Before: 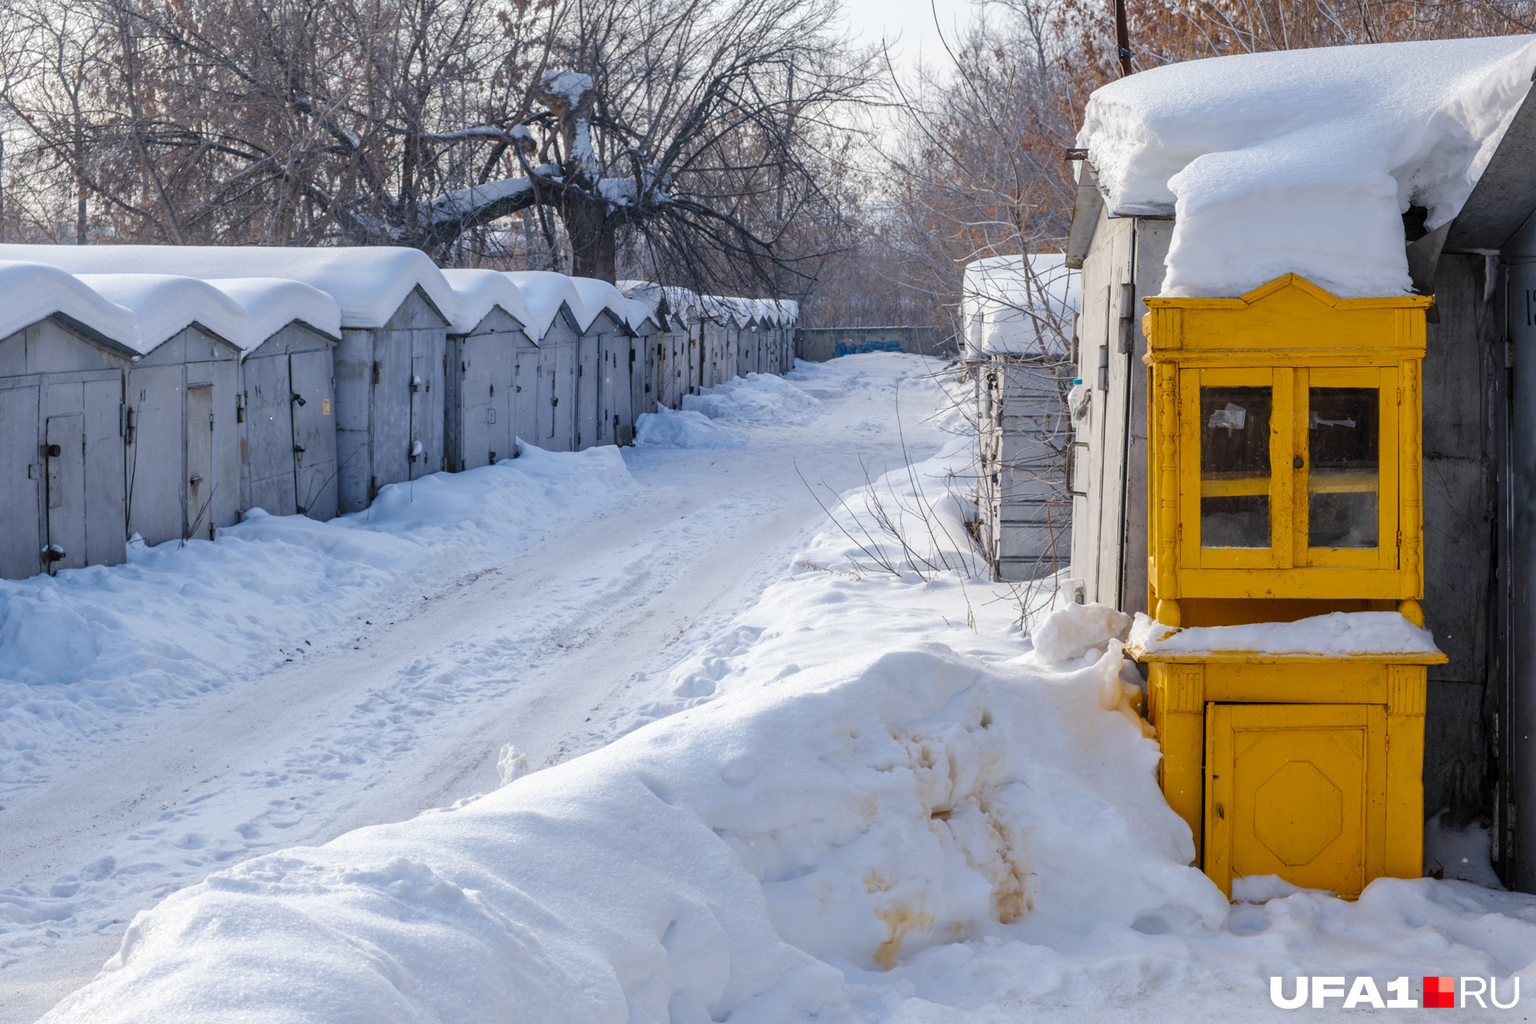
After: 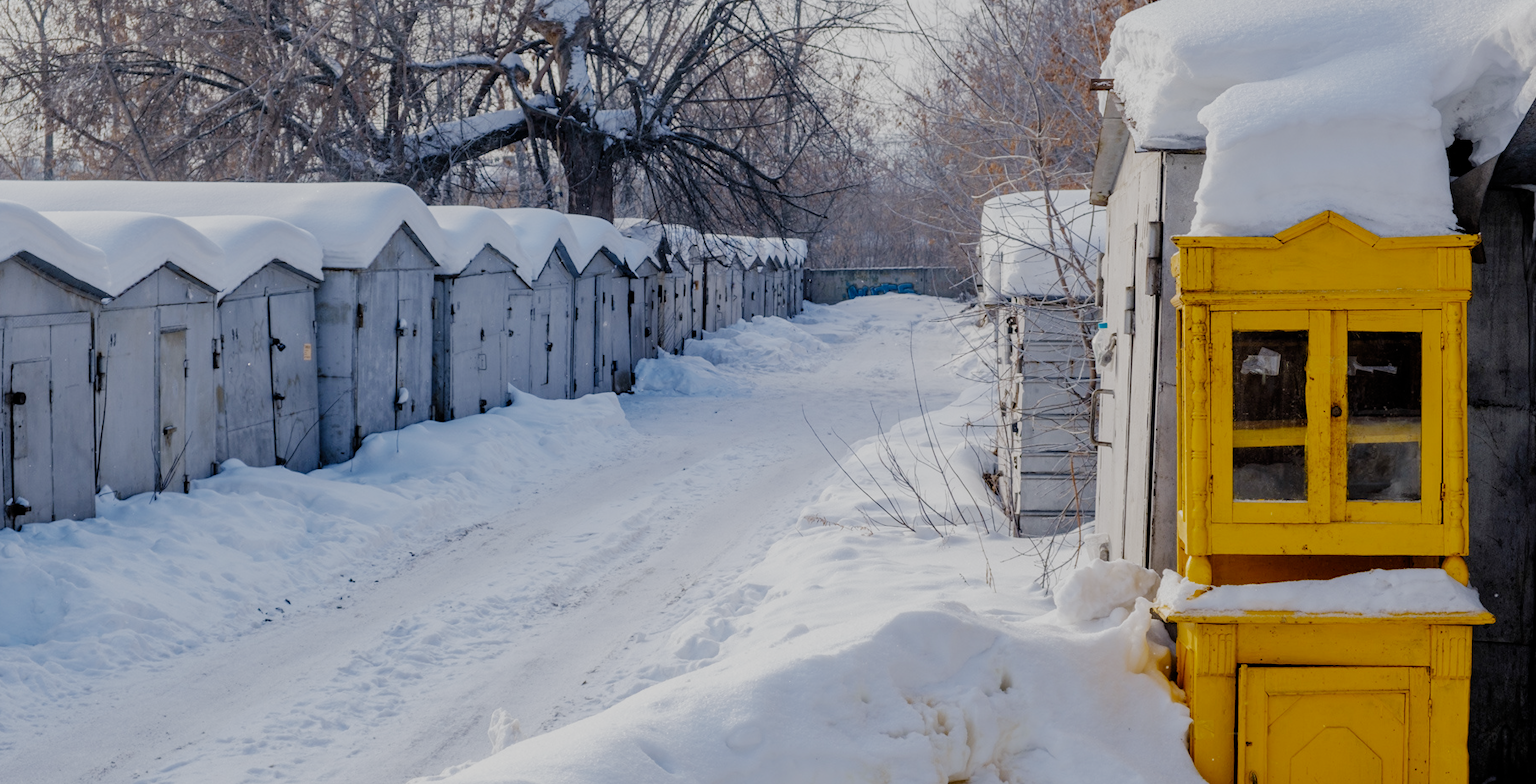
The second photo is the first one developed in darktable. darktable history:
filmic rgb: black relative exposure -7.22 EV, white relative exposure 5.36 EV, threshold 3.02 EV, hardness 3.02, preserve chrominance no, color science v4 (2020), contrast in shadows soft, contrast in highlights soft, enable highlight reconstruction true
crop: left 2.373%, top 7.336%, right 3.136%, bottom 20.279%
